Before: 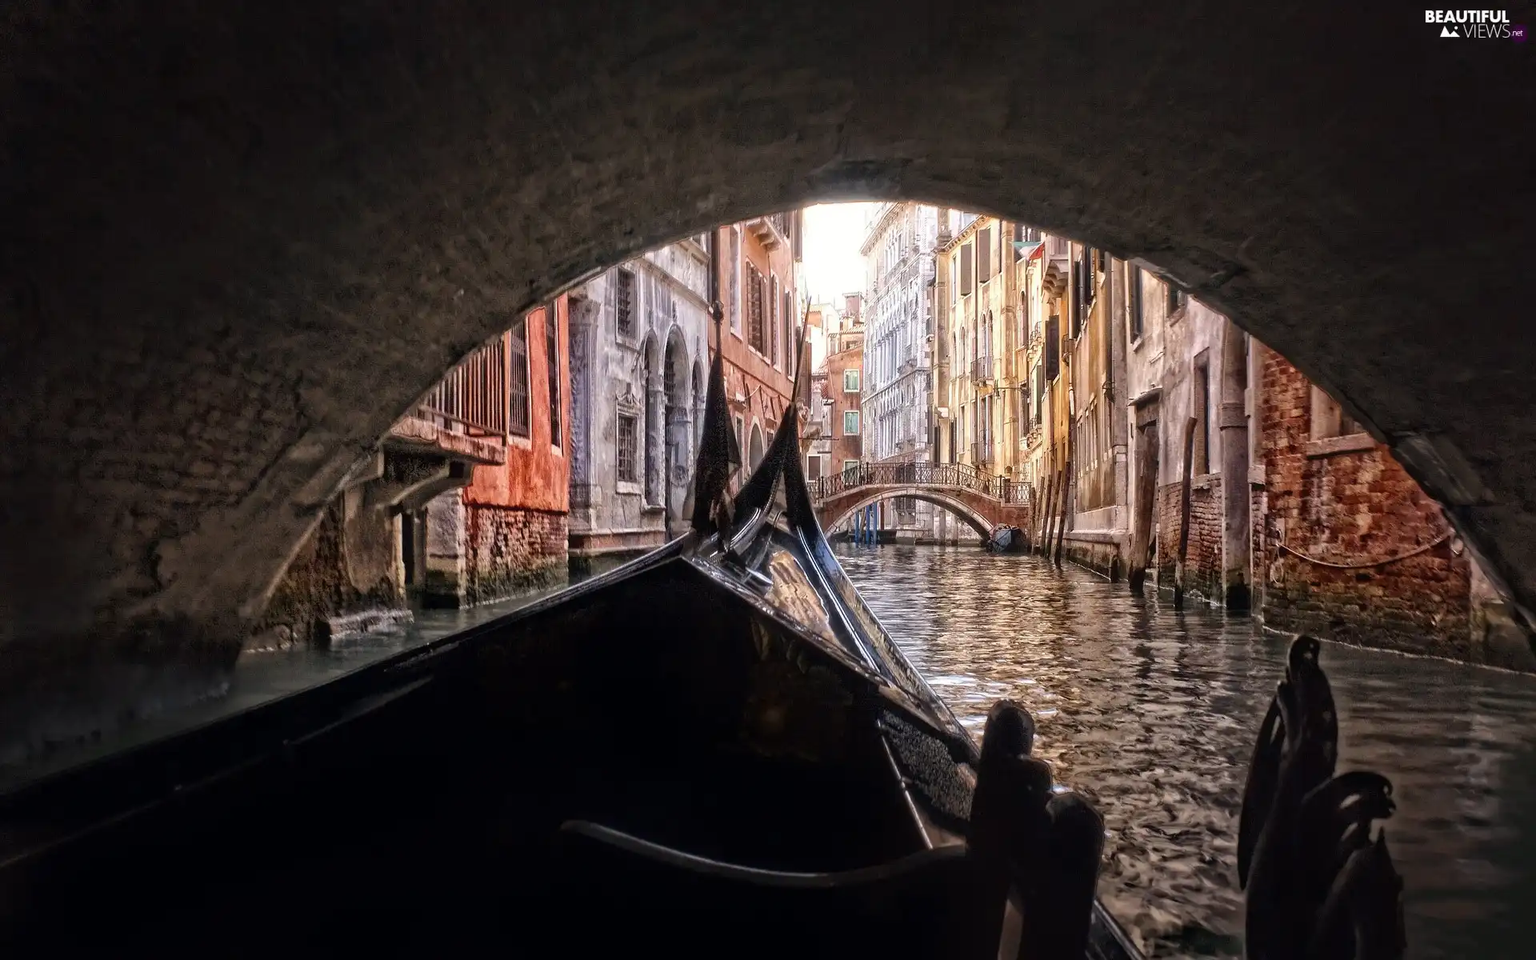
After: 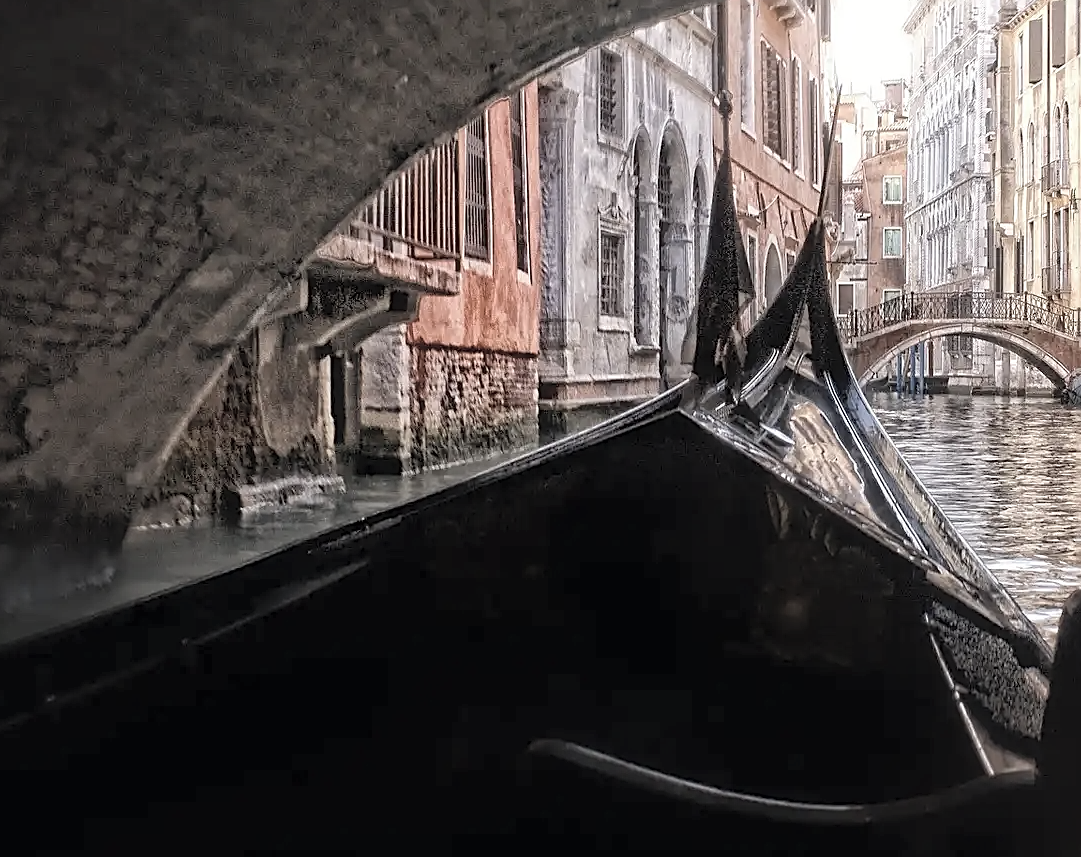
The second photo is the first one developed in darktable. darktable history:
crop: left 8.966%, top 23.852%, right 34.699%, bottom 4.703%
sharpen: amount 0.6
contrast brightness saturation: brightness 0.18, saturation -0.5
